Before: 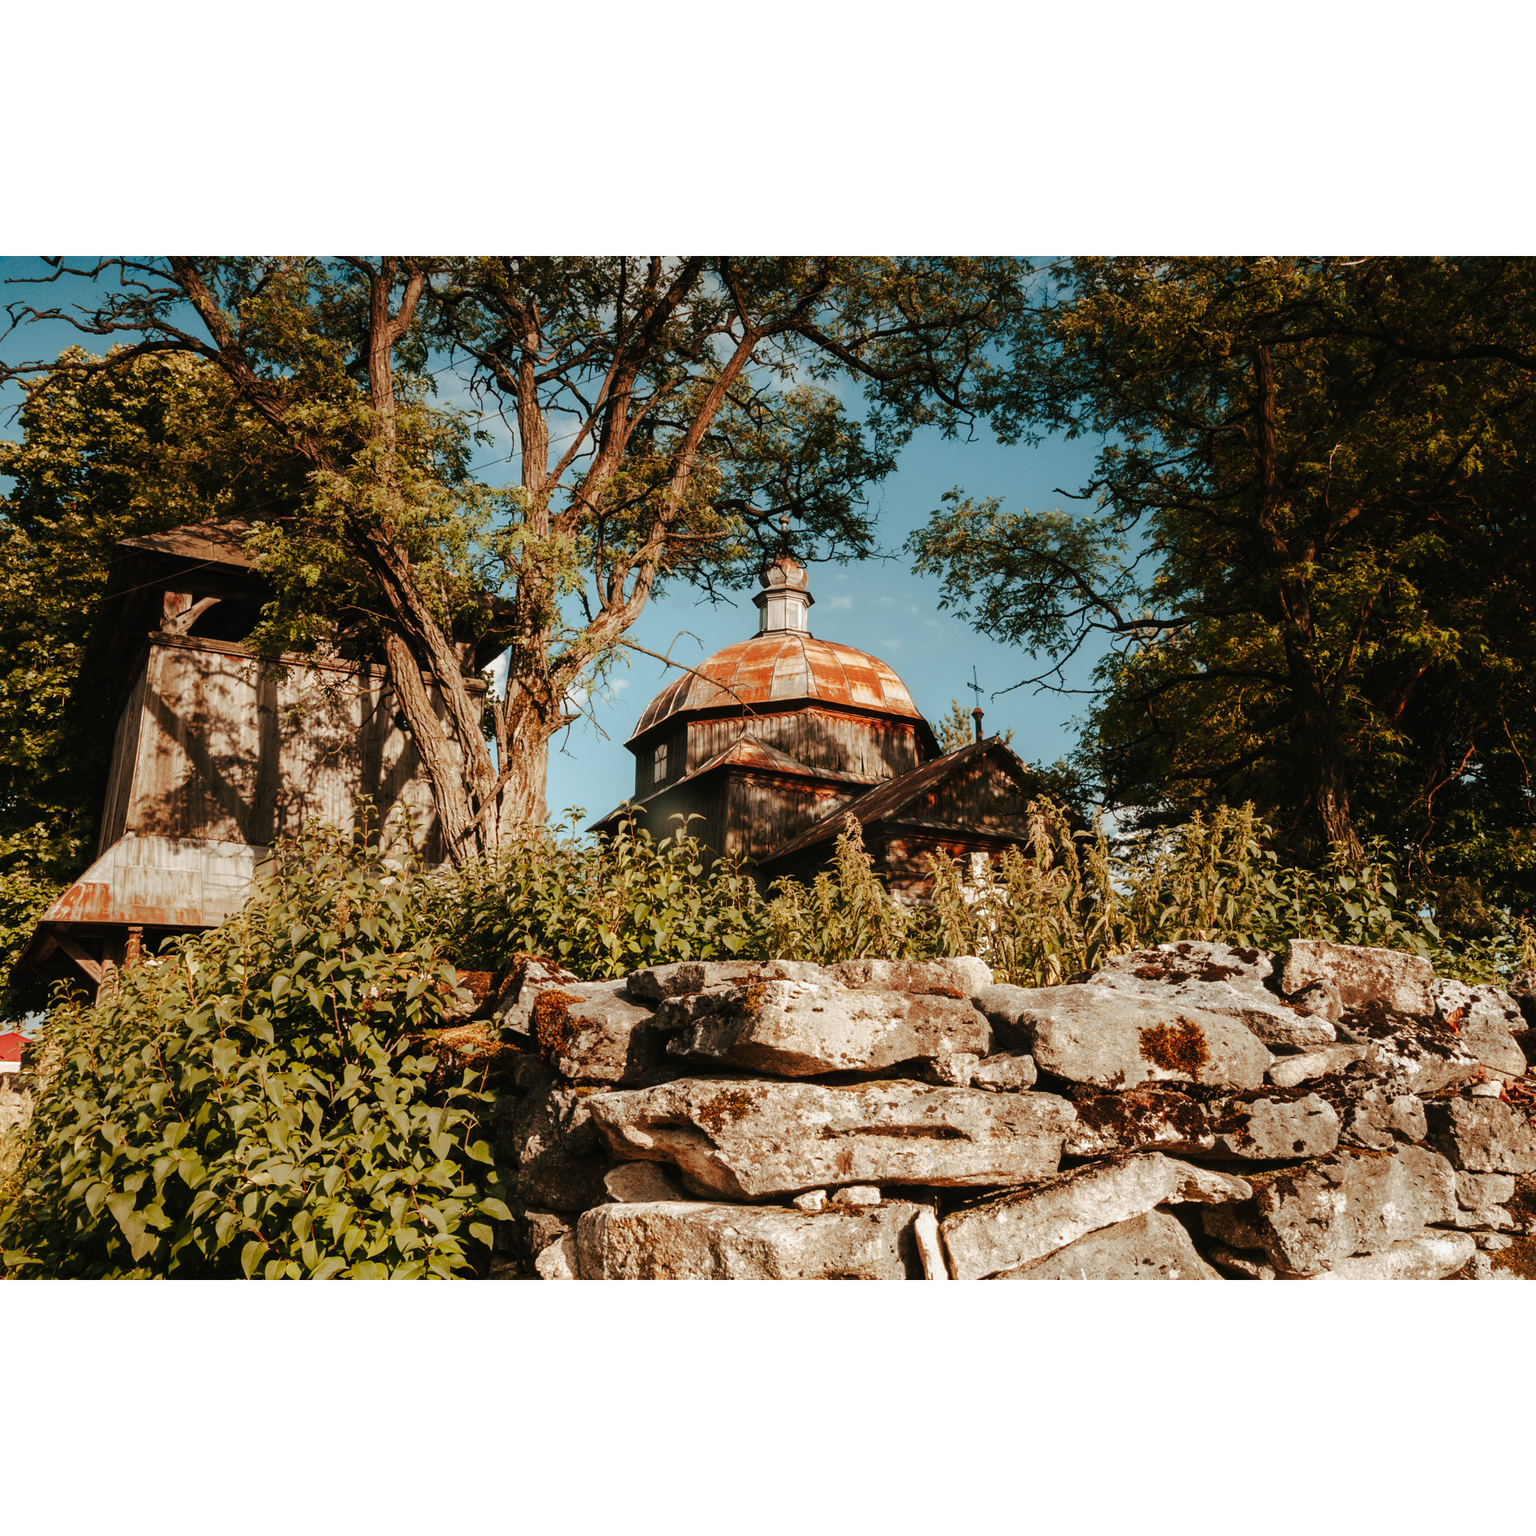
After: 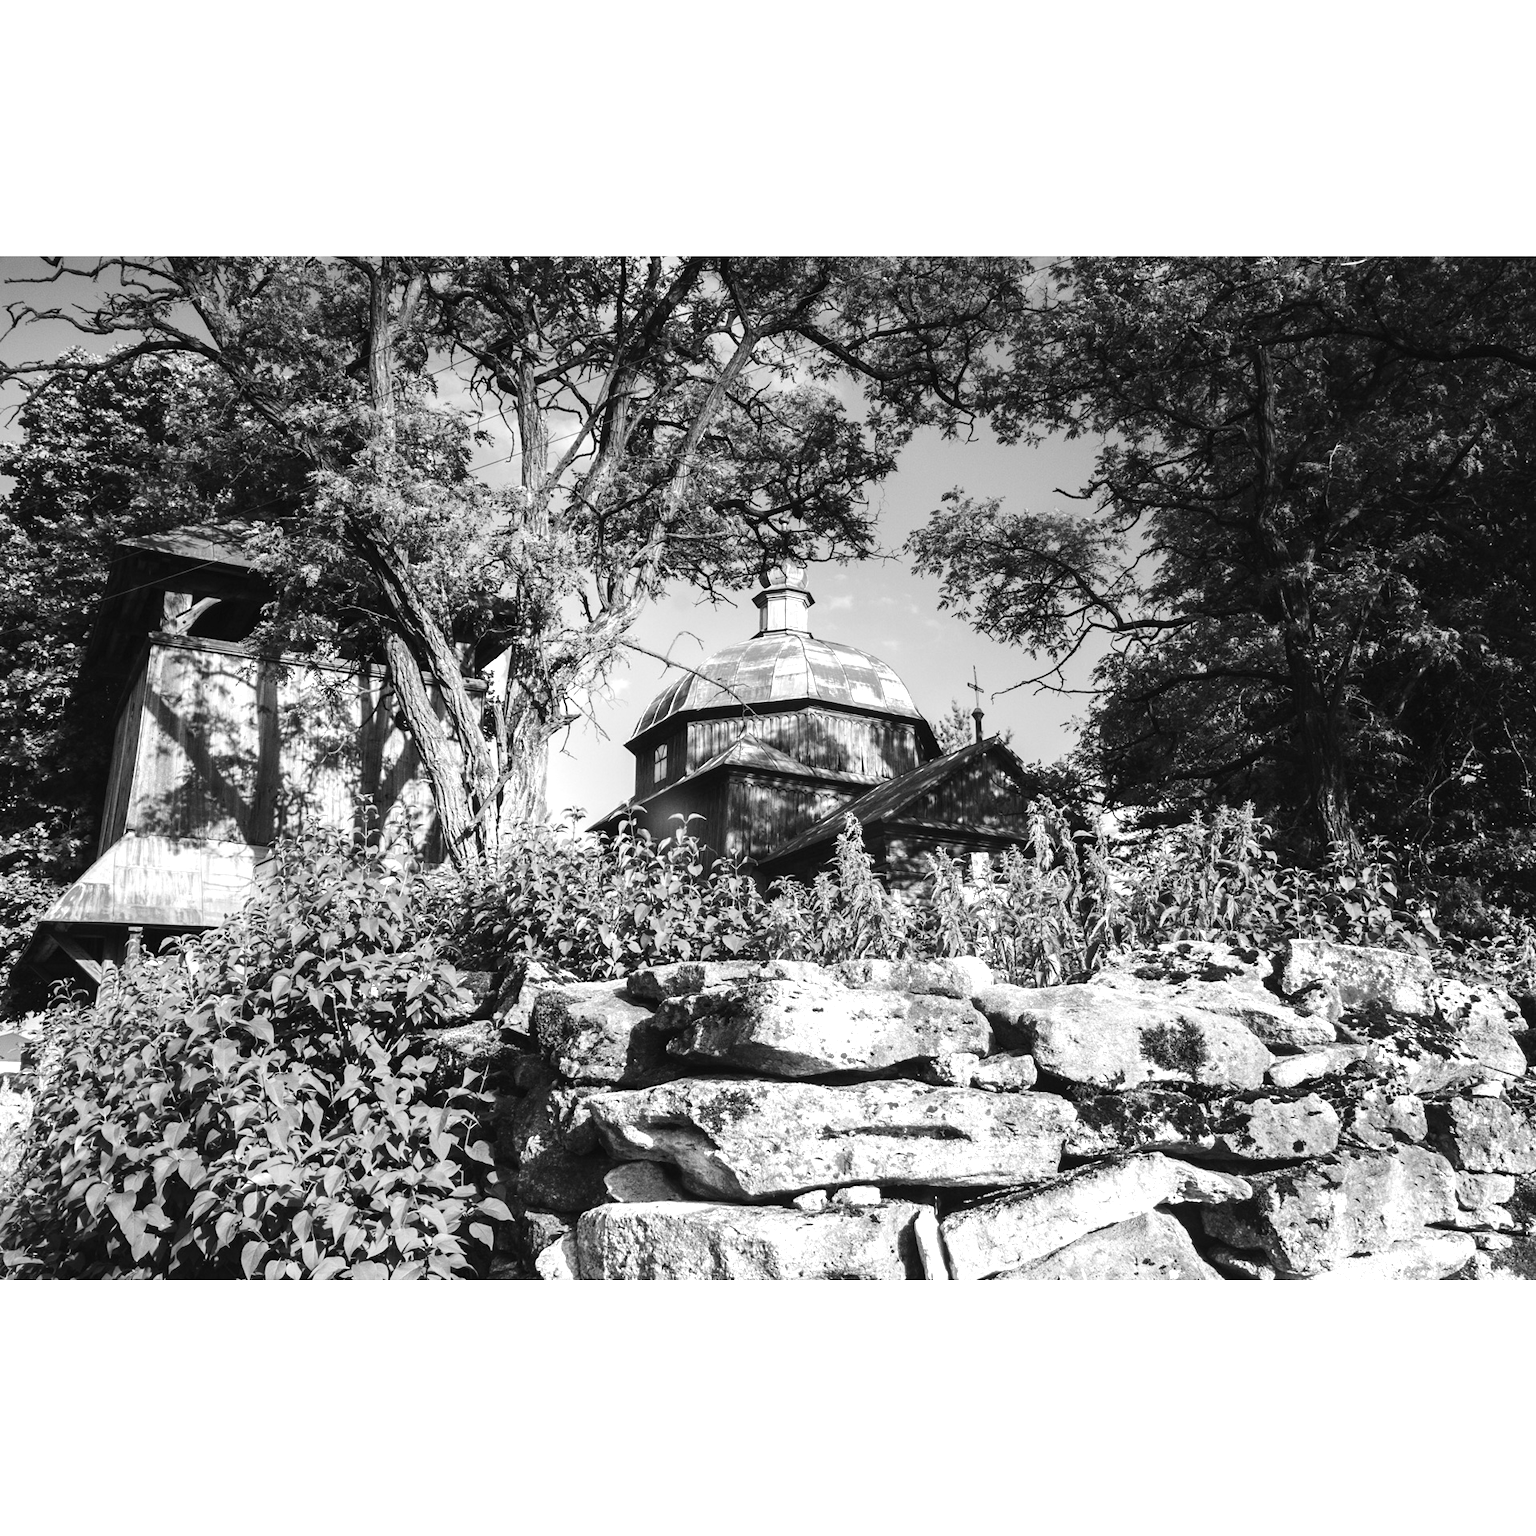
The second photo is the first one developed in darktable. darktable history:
exposure: black level correction 0, exposure 1 EV, compensate exposure bias true, compensate highlight preservation false
monochrome: a 73.58, b 64.21
